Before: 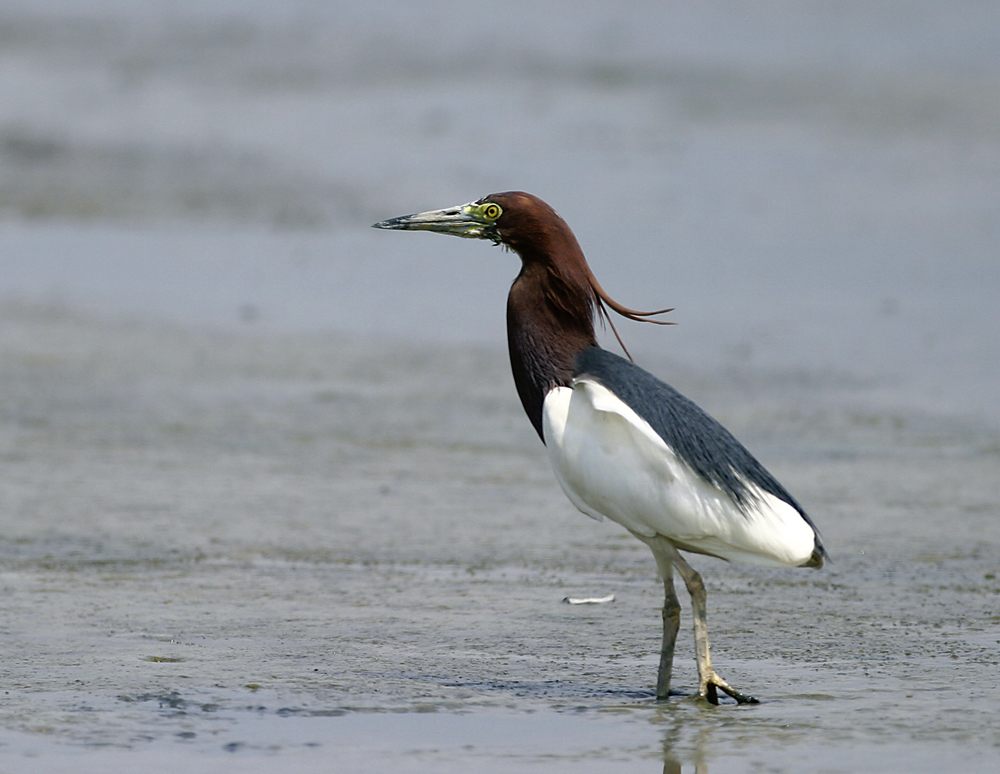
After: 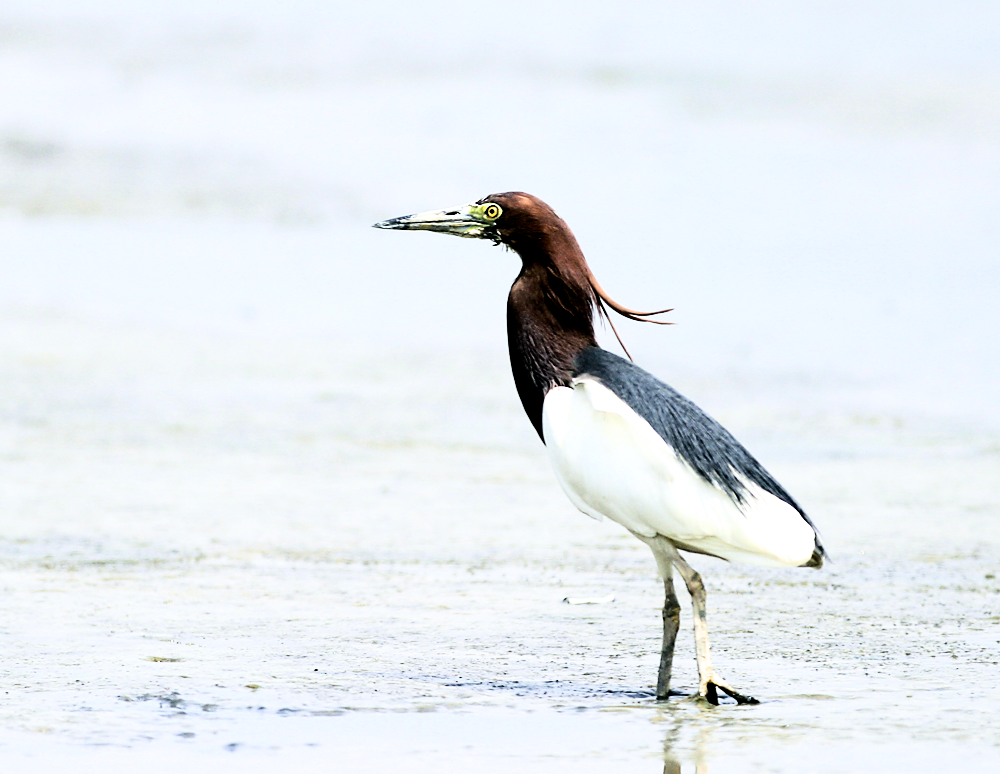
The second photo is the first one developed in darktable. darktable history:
filmic rgb: black relative exposure -4 EV, white relative exposure 3 EV, hardness 3.02, contrast 1.4
exposure: black level correction 0, exposure 1.45 EV, compensate exposure bias true, compensate highlight preservation false
contrast brightness saturation: contrast 0.22
